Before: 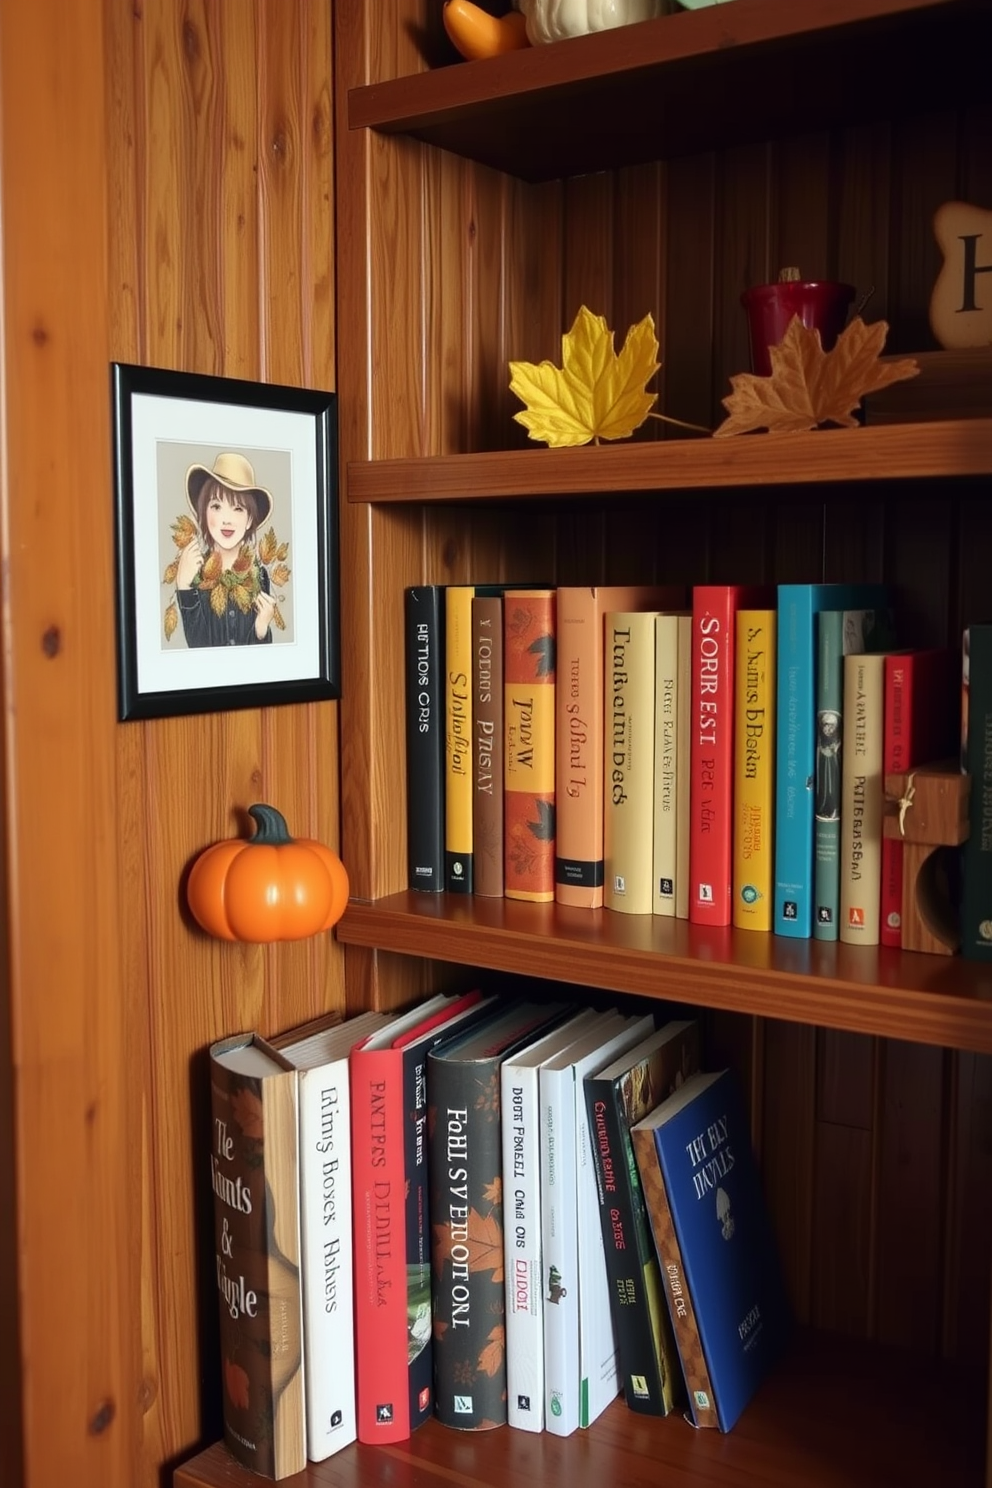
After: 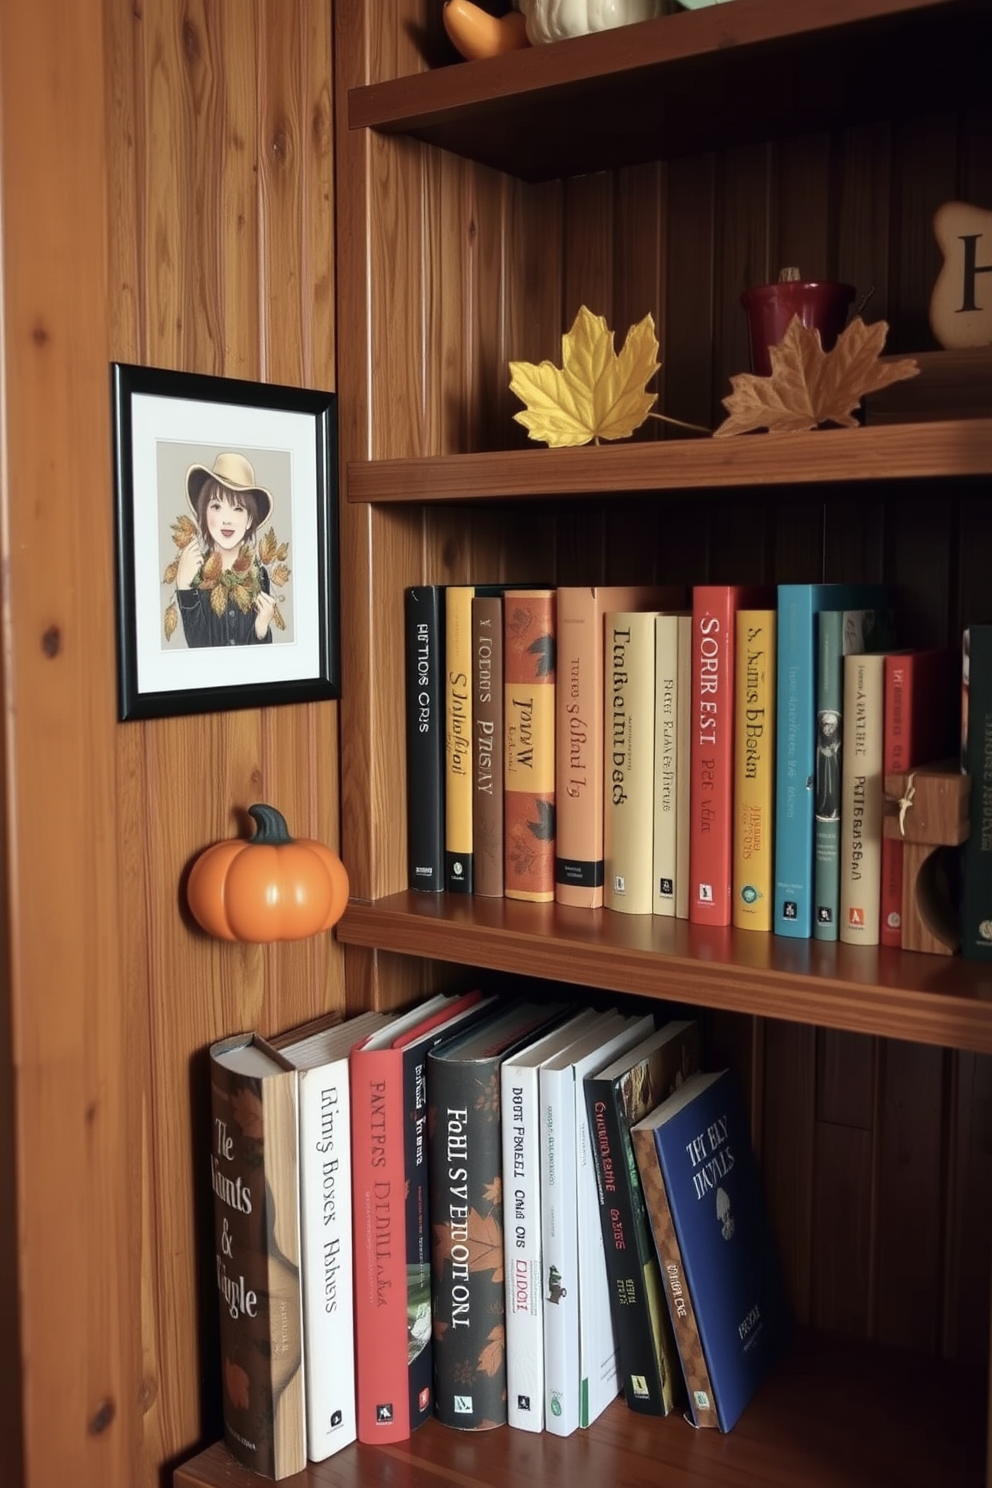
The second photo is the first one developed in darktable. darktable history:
shadows and highlights: shadows 29.8, highlights -30.27, low approximation 0.01, soften with gaussian
contrast brightness saturation: contrast 0.06, brightness -0.006, saturation -0.25
